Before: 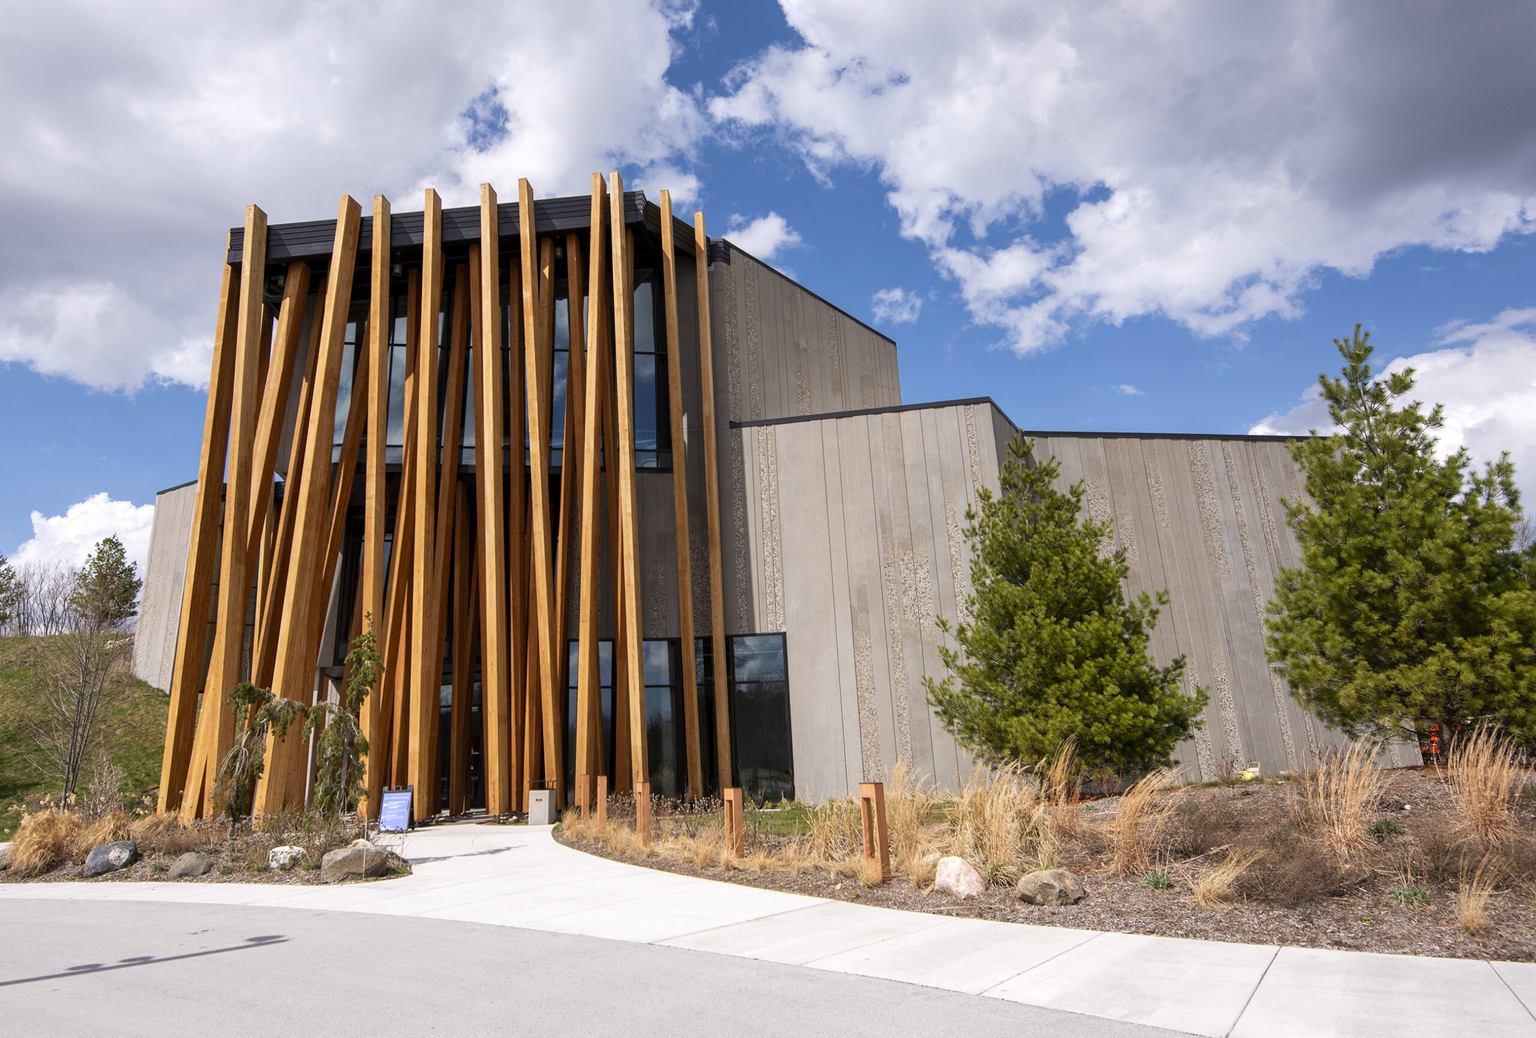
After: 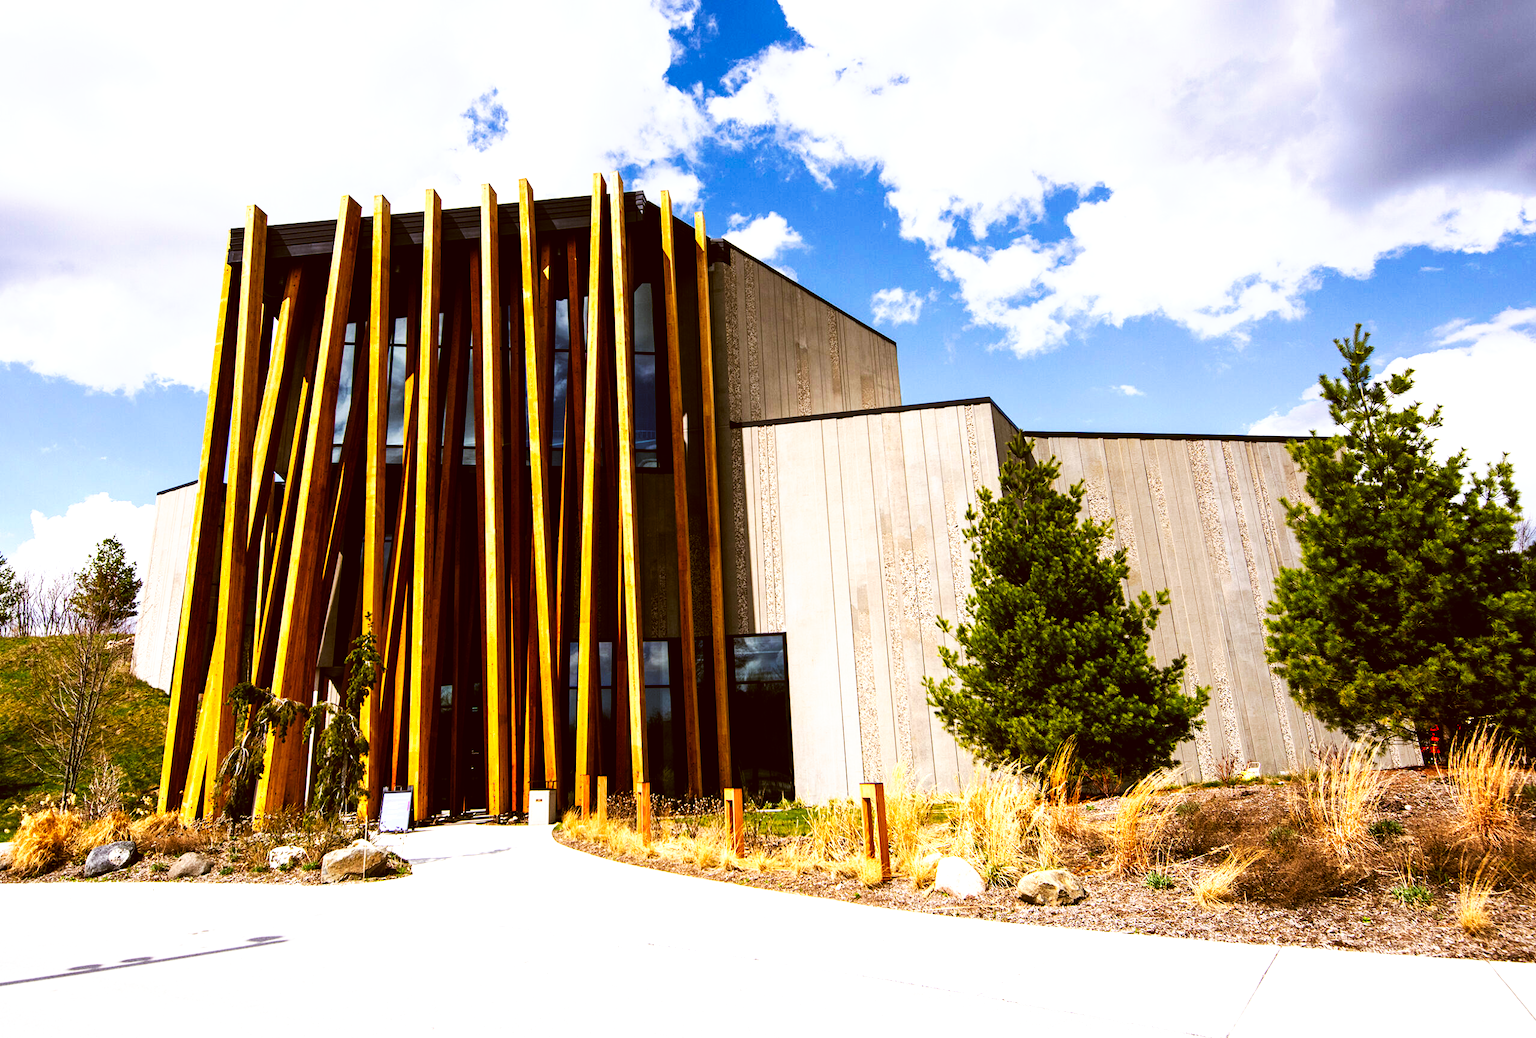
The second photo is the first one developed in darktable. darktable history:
exposure: black level correction 0.009, exposure 0.017 EV, compensate exposure bias true, compensate highlight preservation false
tone equalizer: -8 EV -0.781 EV, -7 EV -0.69 EV, -6 EV -0.6 EV, -5 EV -0.366 EV, -3 EV 0.399 EV, -2 EV 0.6 EV, -1 EV 0.699 EV, +0 EV 0.736 EV
tone curve: curves: ch0 [(0, 0) (0.003, 0.007) (0.011, 0.009) (0.025, 0.01) (0.044, 0.012) (0.069, 0.013) (0.1, 0.014) (0.136, 0.021) (0.177, 0.038) (0.224, 0.06) (0.277, 0.099) (0.335, 0.16) (0.399, 0.227) (0.468, 0.329) (0.543, 0.45) (0.623, 0.594) (0.709, 0.756) (0.801, 0.868) (0.898, 0.971) (1, 1)], preserve colors none
color correction: highlights a* -0.55, highlights b* 0.18, shadows a* 4.83, shadows b* 20.63
color balance rgb: global offset › luminance 0.78%, perceptual saturation grading › global saturation 19.863%
